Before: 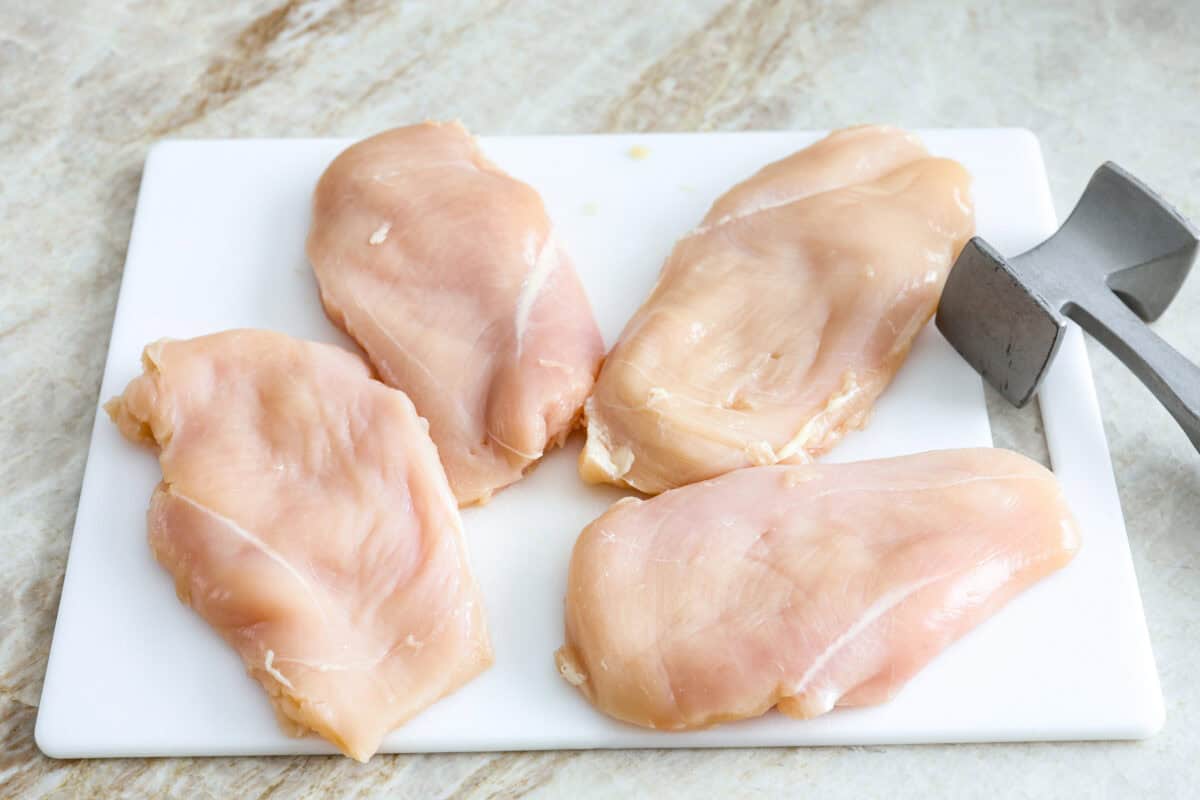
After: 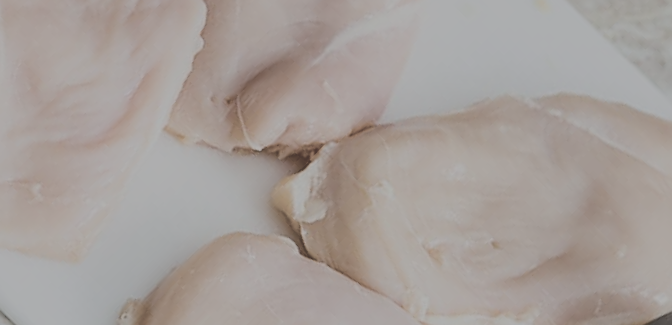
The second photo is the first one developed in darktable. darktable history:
sharpen: on, module defaults
exposure: exposure 1.202 EV, compensate highlight preservation false
color balance rgb: perceptual saturation grading › global saturation 29.402%, perceptual brilliance grading › global brilliance -47.601%
color correction: highlights b* 0.026, saturation 0.275
filmic rgb: black relative exposure -7.65 EV, white relative exposure 4.56 EV, hardness 3.61
crop and rotate: angle -44.93°, top 16.49%, right 0.998%, bottom 11.61%
tone curve: curves: ch0 [(0, 0) (0.003, 0.232) (0.011, 0.232) (0.025, 0.232) (0.044, 0.233) (0.069, 0.234) (0.1, 0.237) (0.136, 0.247) (0.177, 0.258) (0.224, 0.283) (0.277, 0.332) (0.335, 0.401) (0.399, 0.483) (0.468, 0.56) (0.543, 0.637) (0.623, 0.706) (0.709, 0.764) (0.801, 0.816) (0.898, 0.859) (1, 1)], color space Lab, independent channels, preserve colors none
